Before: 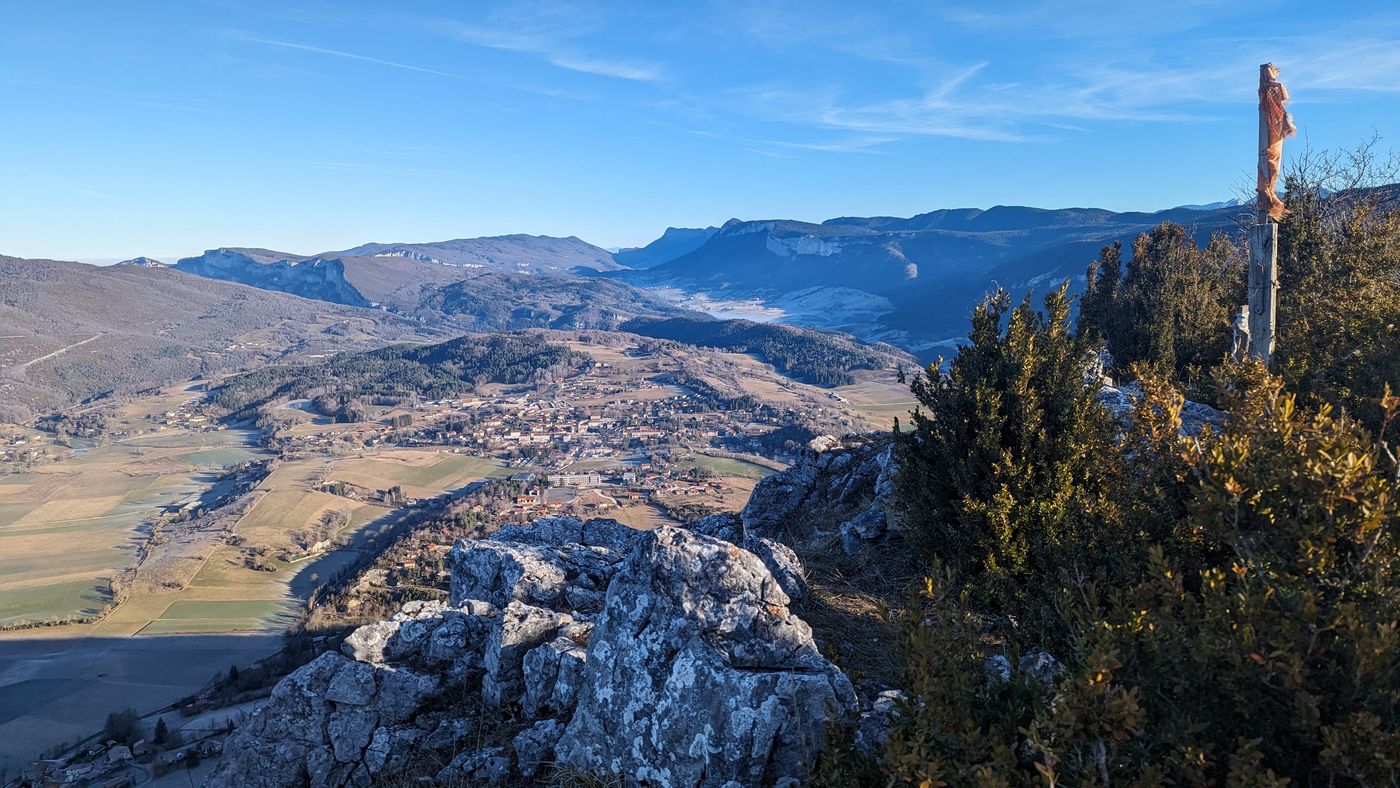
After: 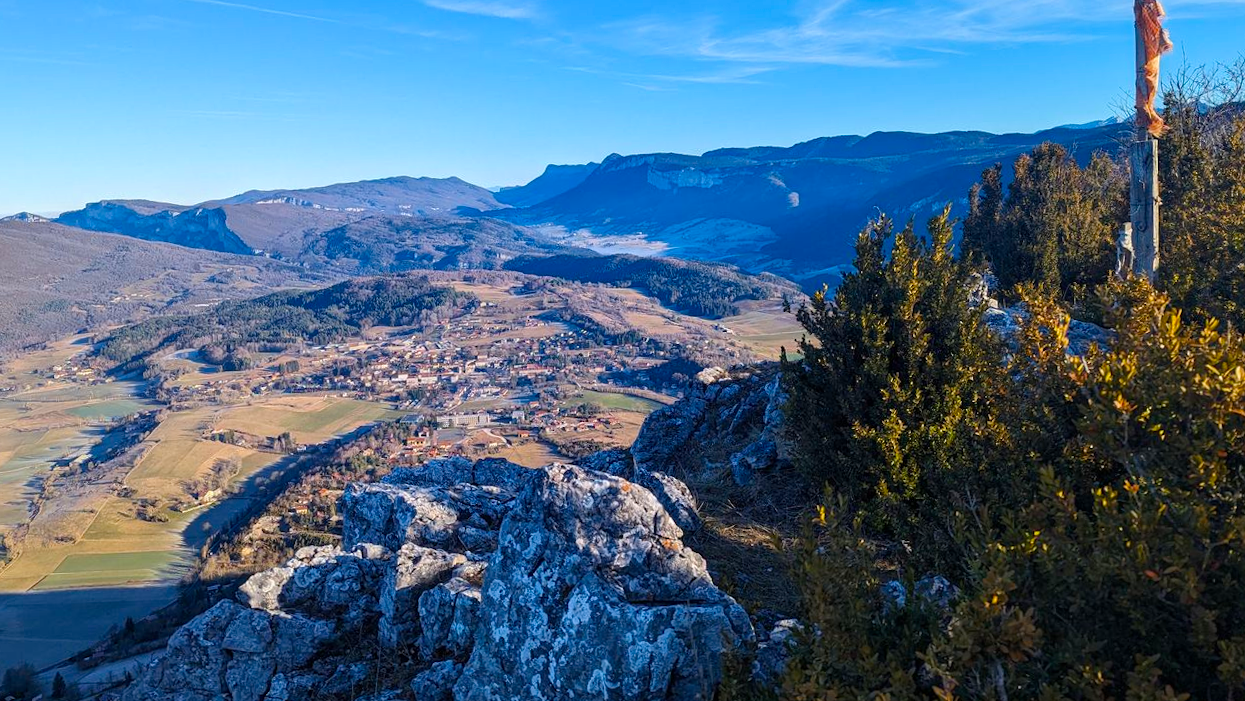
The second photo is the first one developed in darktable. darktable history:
crop and rotate: angle 1.96°, left 5.673%, top 5.673%
velvia: strength 32%, mid-tones bias 0.2
